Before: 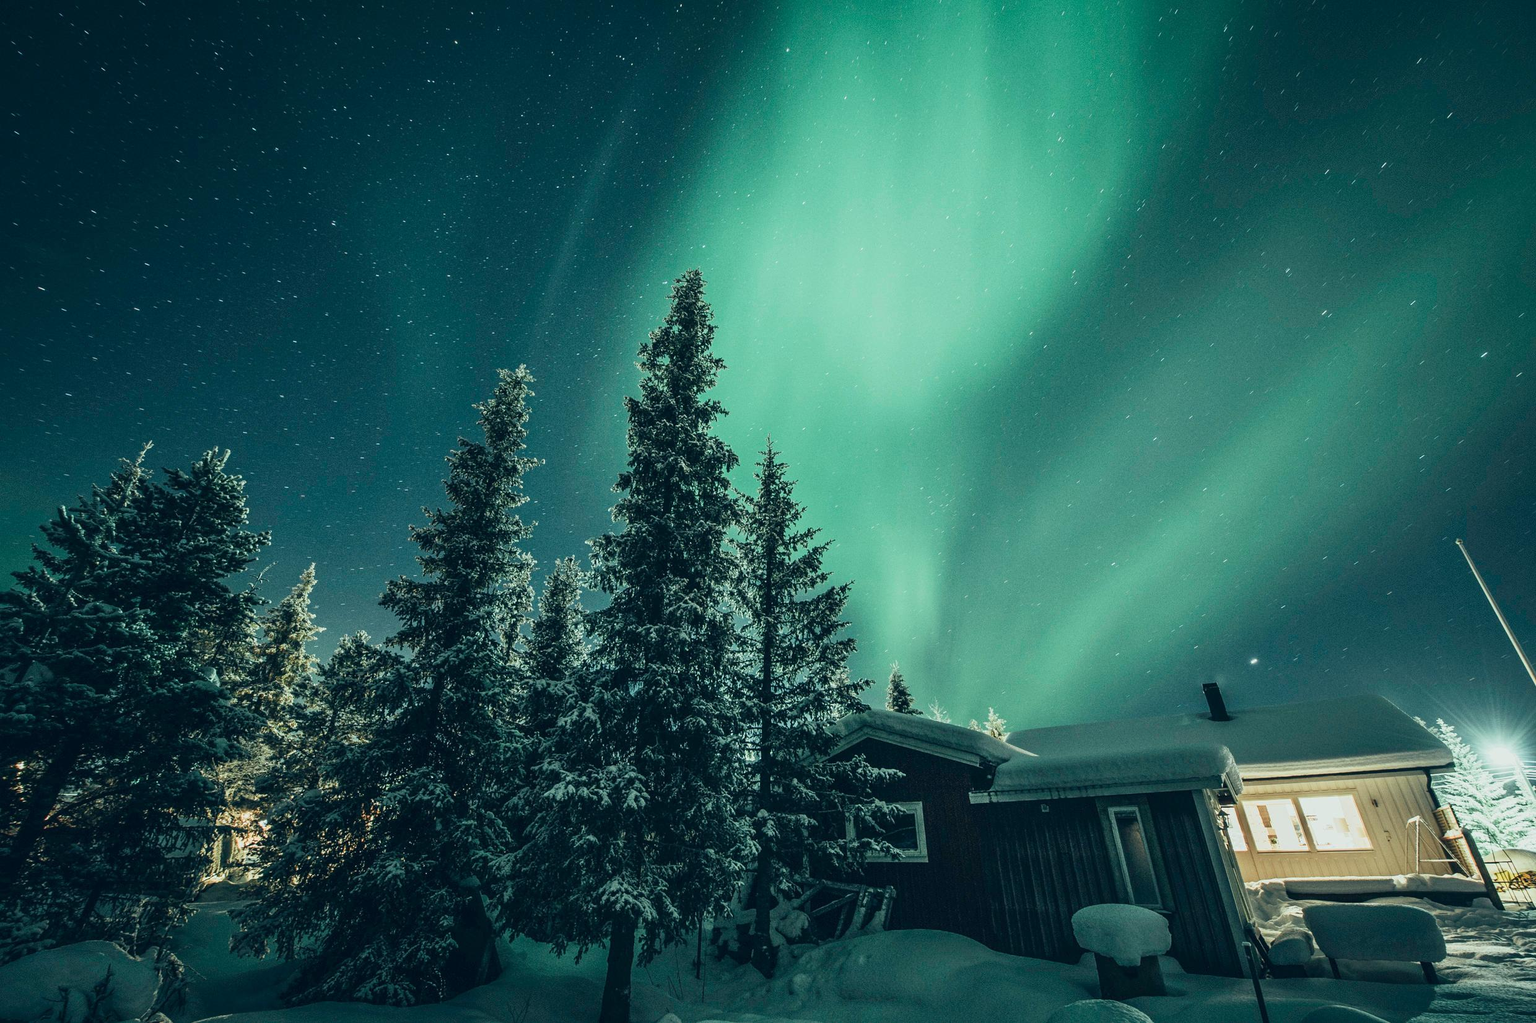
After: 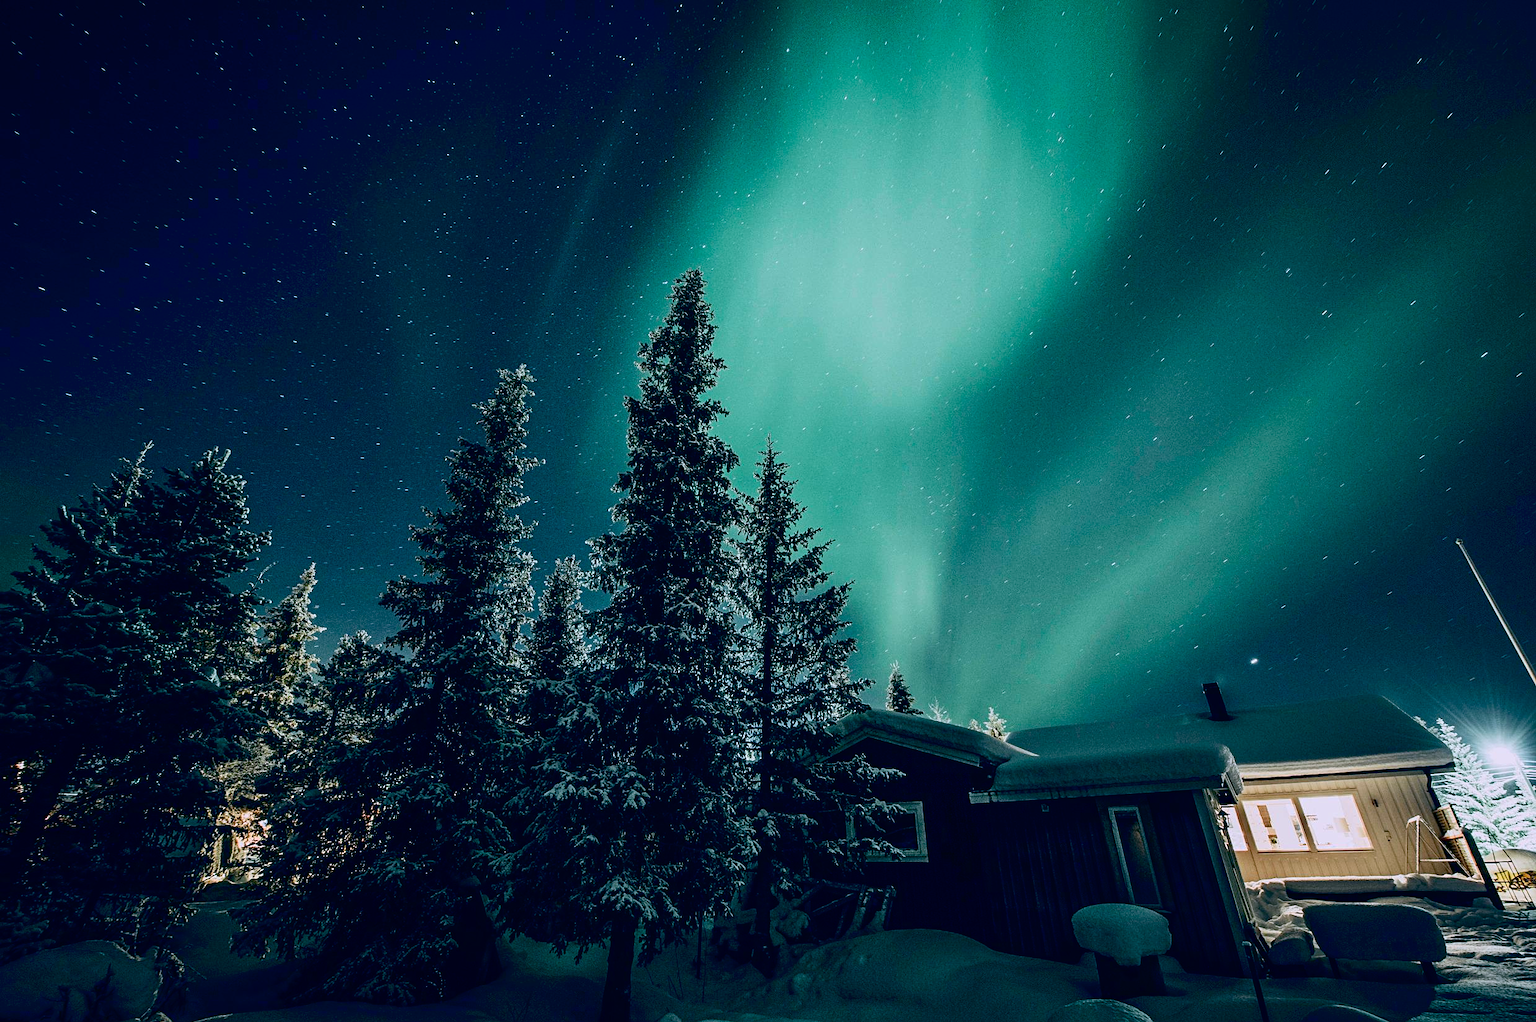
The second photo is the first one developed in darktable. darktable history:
sharpen: amount 0.2
white balance: red 1.066, blue 1.119
contrast brightness saturation: contrast 0.07, brightness -0.13, saturation 0.06
exposure: black level correction 0.029, exposure -0.073 EV, compensate highlight preservation false
